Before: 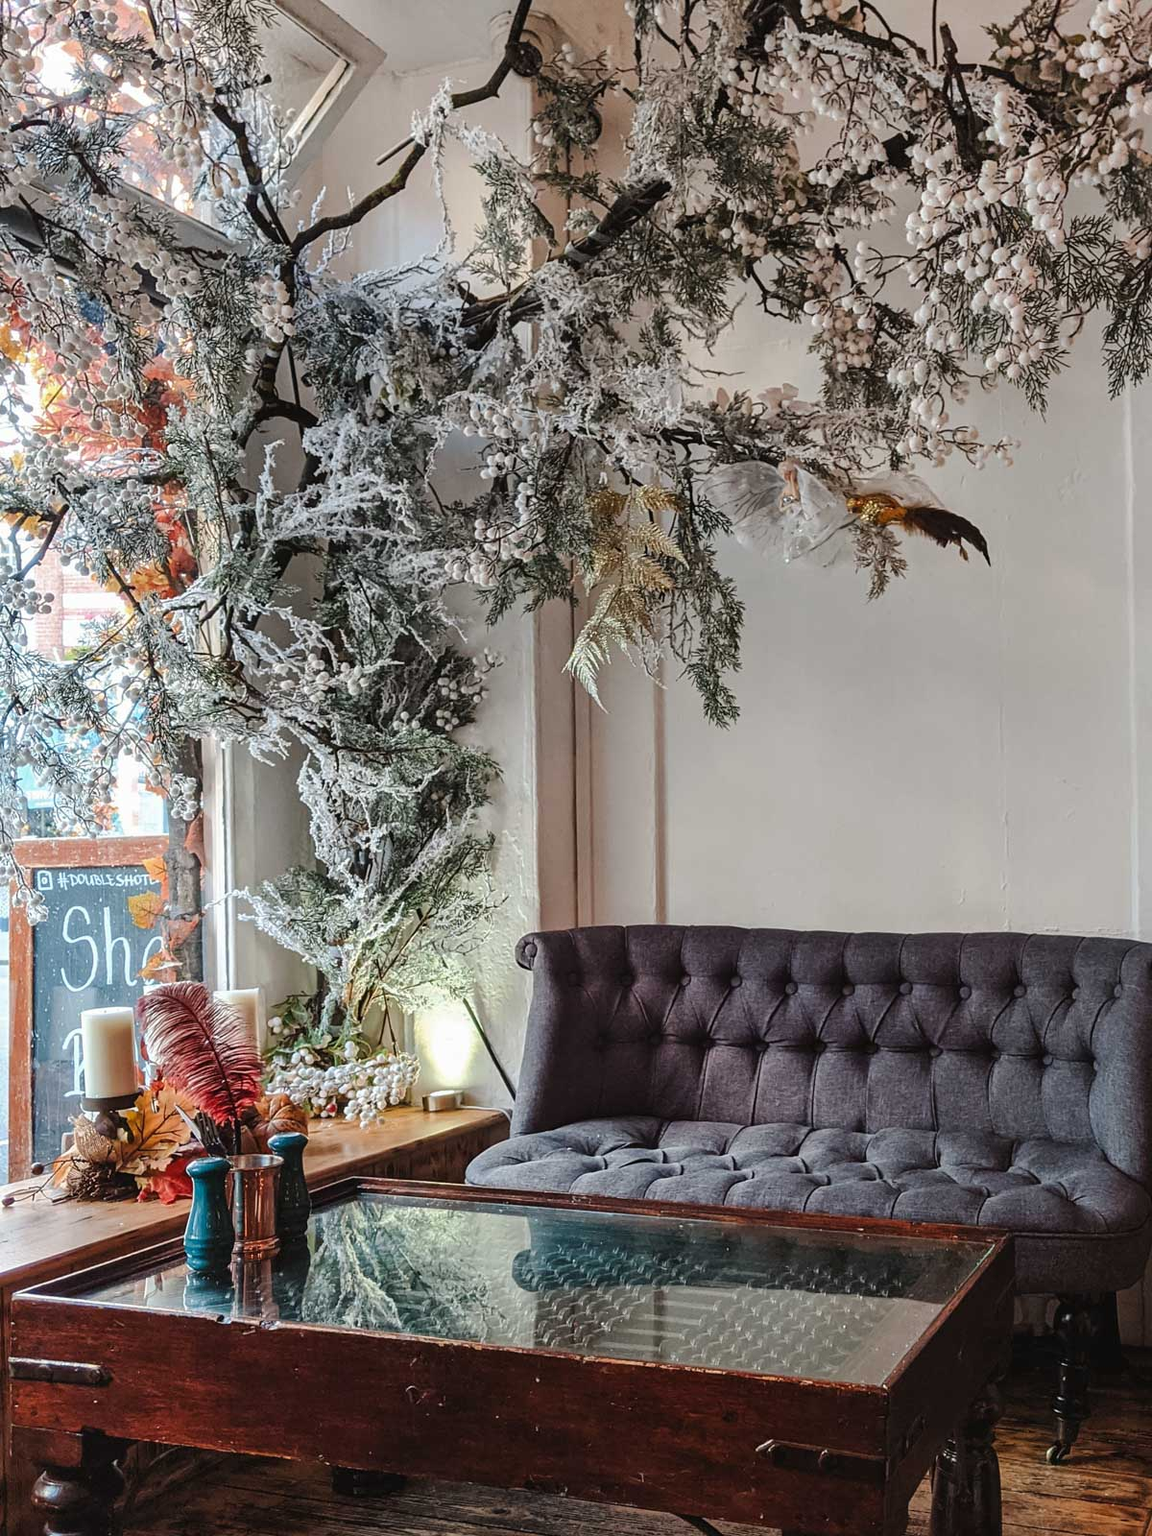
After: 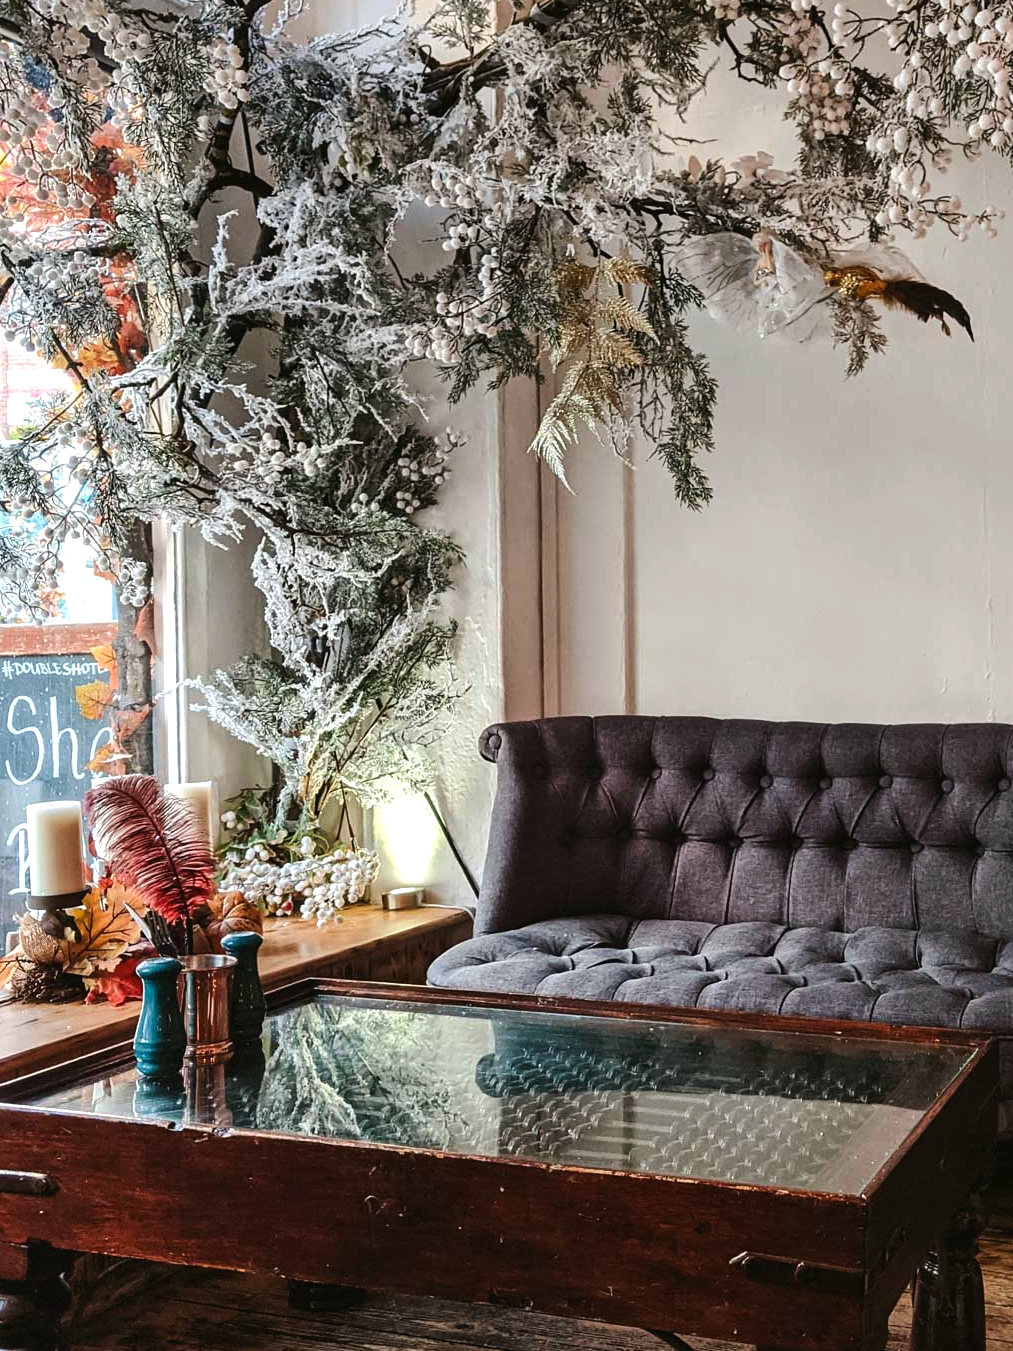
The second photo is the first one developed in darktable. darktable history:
crop and rotate: left 4.842%, top 15.51%, right 10.668%
tone equalizer: -8 EV -0.417 EV, -7 EV -0.389 EV, -6 EV -0.333 EV, -5 EV -0.222 EV, -3 EV 0.222 EV, -2 EV 0.333 EV, -1 EV 0.389 EV, +0 EV 0.417 EV, edges refinement/feathering 500, mask exposure compensation -1.57 EV, preserve details no
color balance: mode lift, gamma, gain (sRGB), lift [1, 0.99, 1.01, 0.992], gamma [1, 1.037, 0.974, 0.963]
